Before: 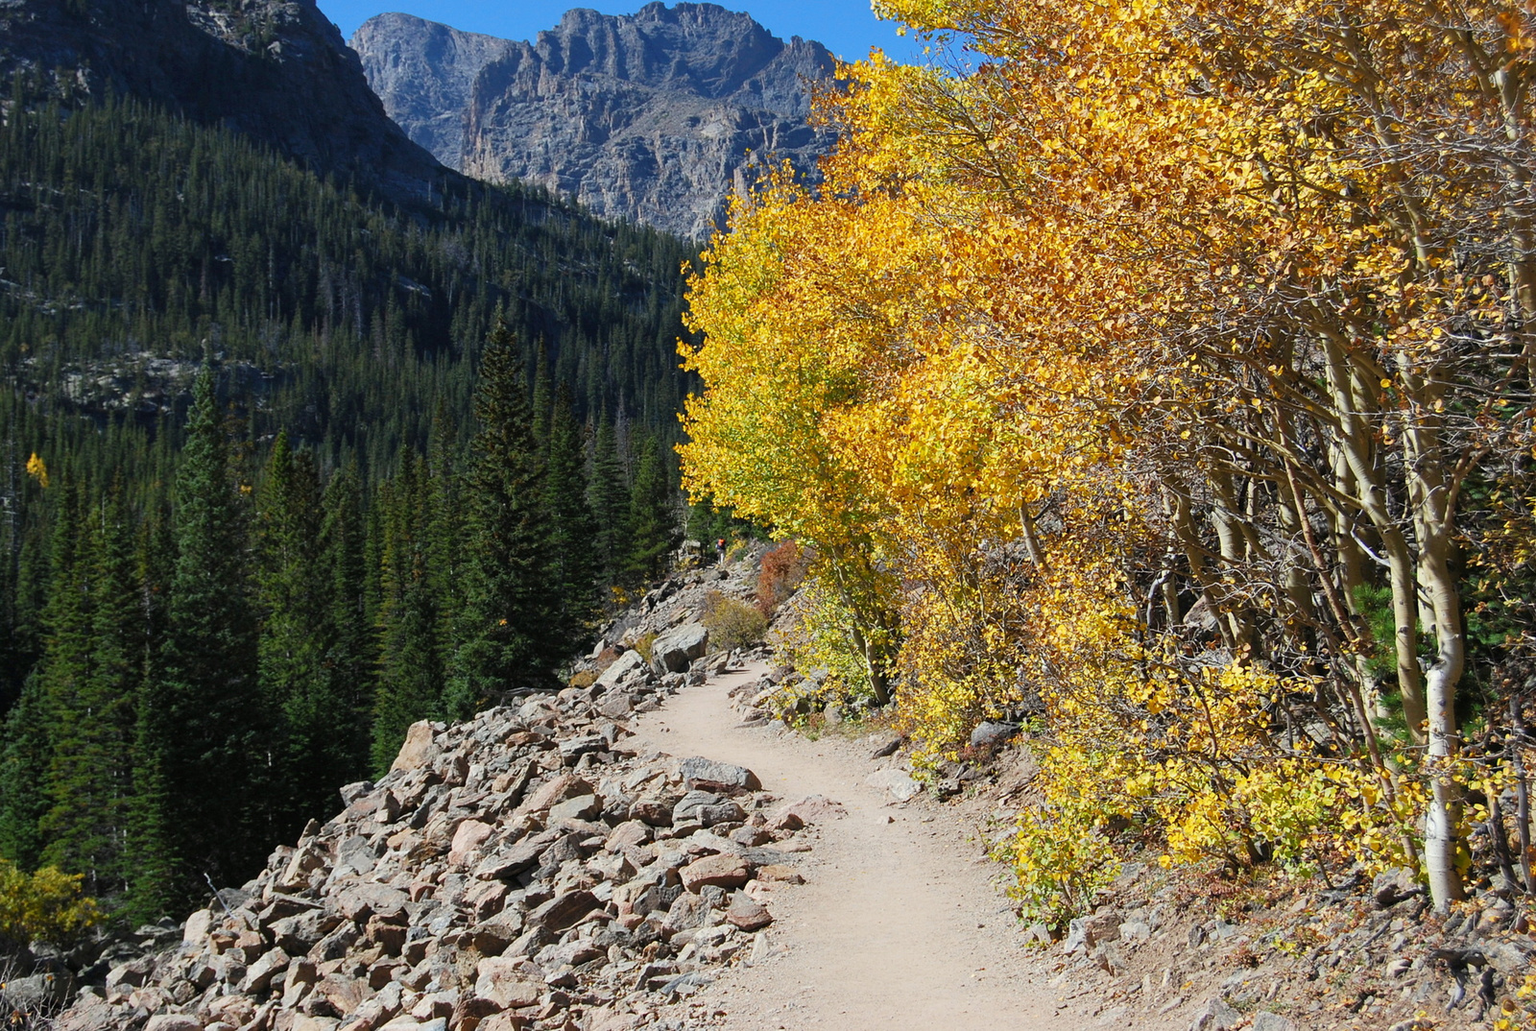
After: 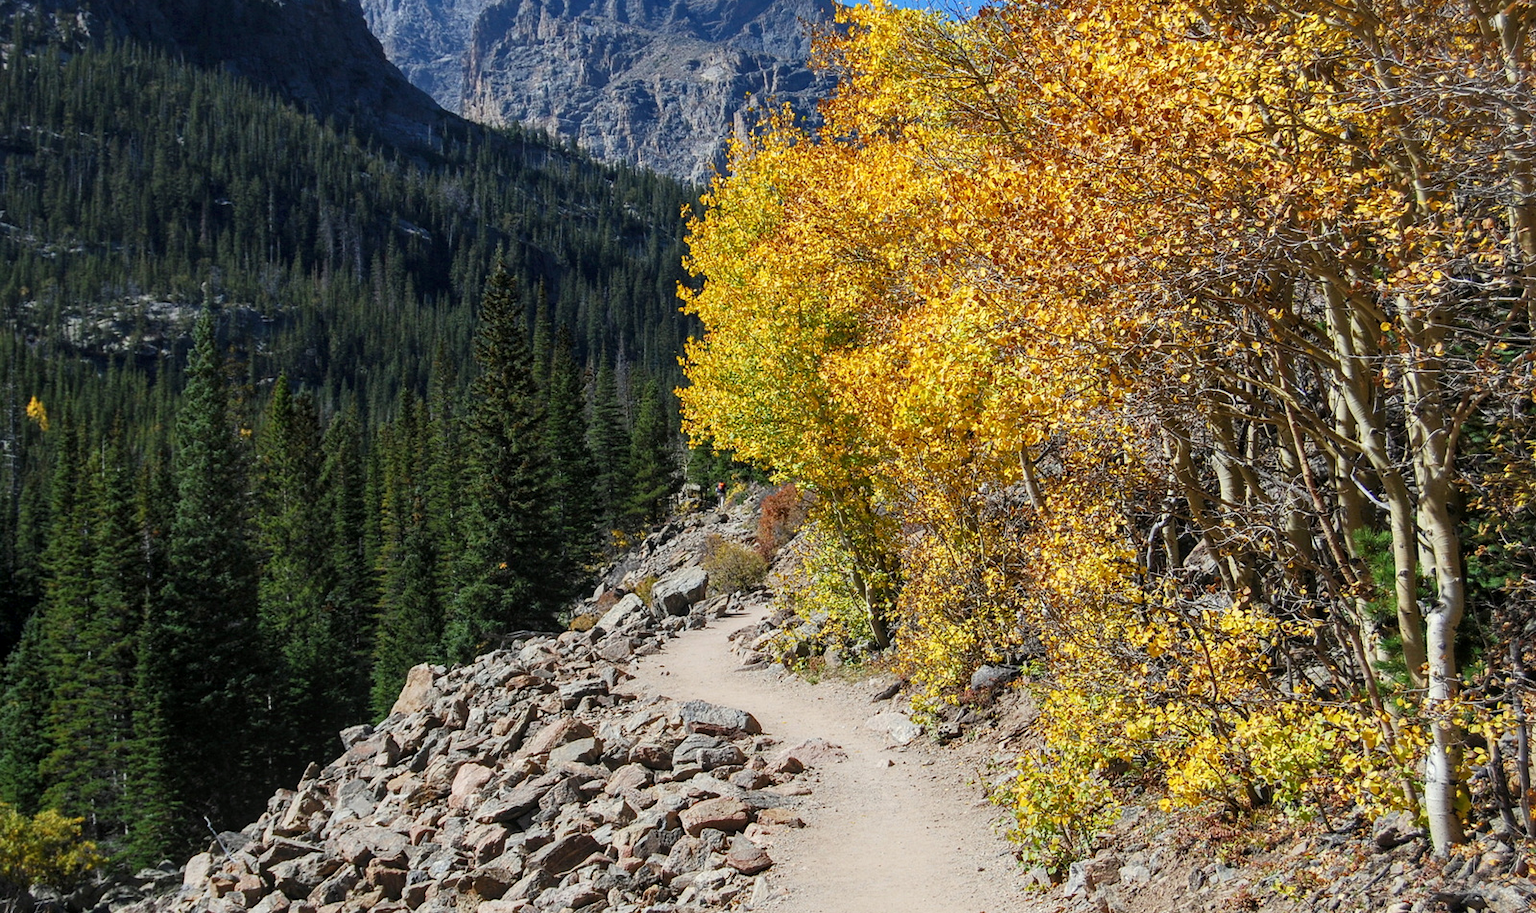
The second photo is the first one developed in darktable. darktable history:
local contrast: on, module defaults
crop and rotate: top 5.494%, bottom 5.815%
